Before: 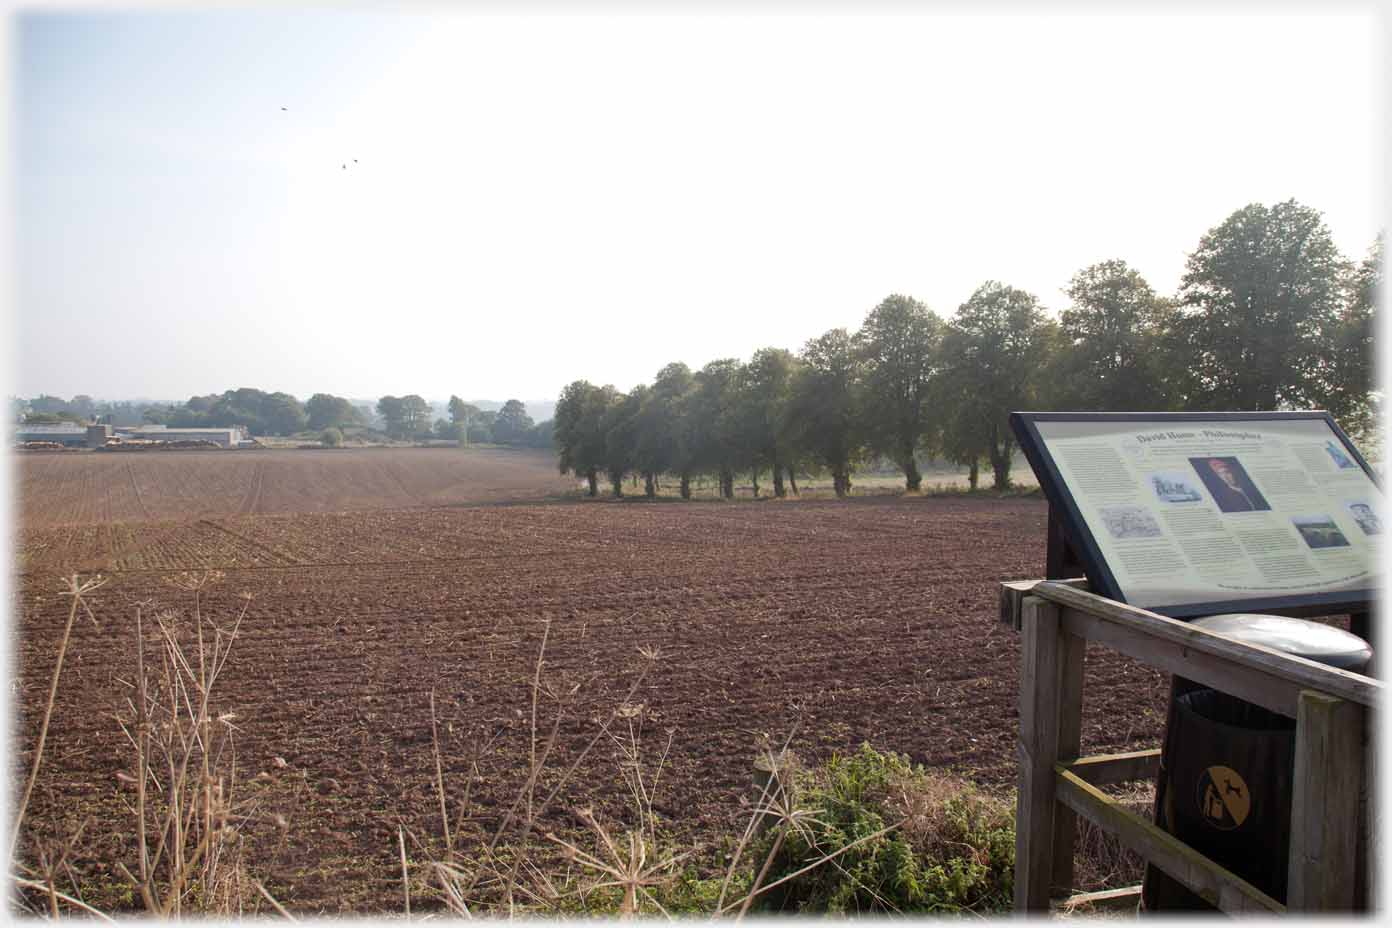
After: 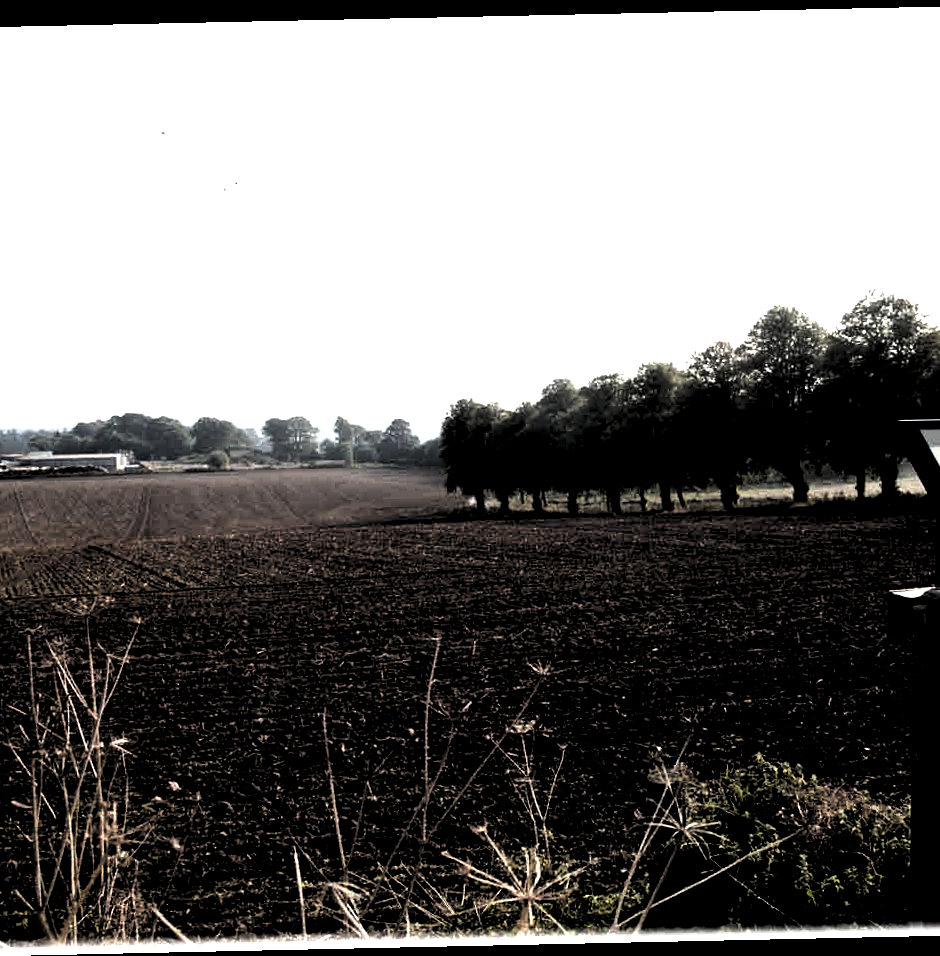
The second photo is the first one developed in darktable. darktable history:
crop and rotate: left 8.786%, right 24.548%
rotate and perspective: rotation -1.24°, automatic cropping off
levels: levels [0.514, 0.759, 1]
exposure: black level correction 0, exposure 1.2 EV, compensate exposure bias true, compensate highlight preservation false
